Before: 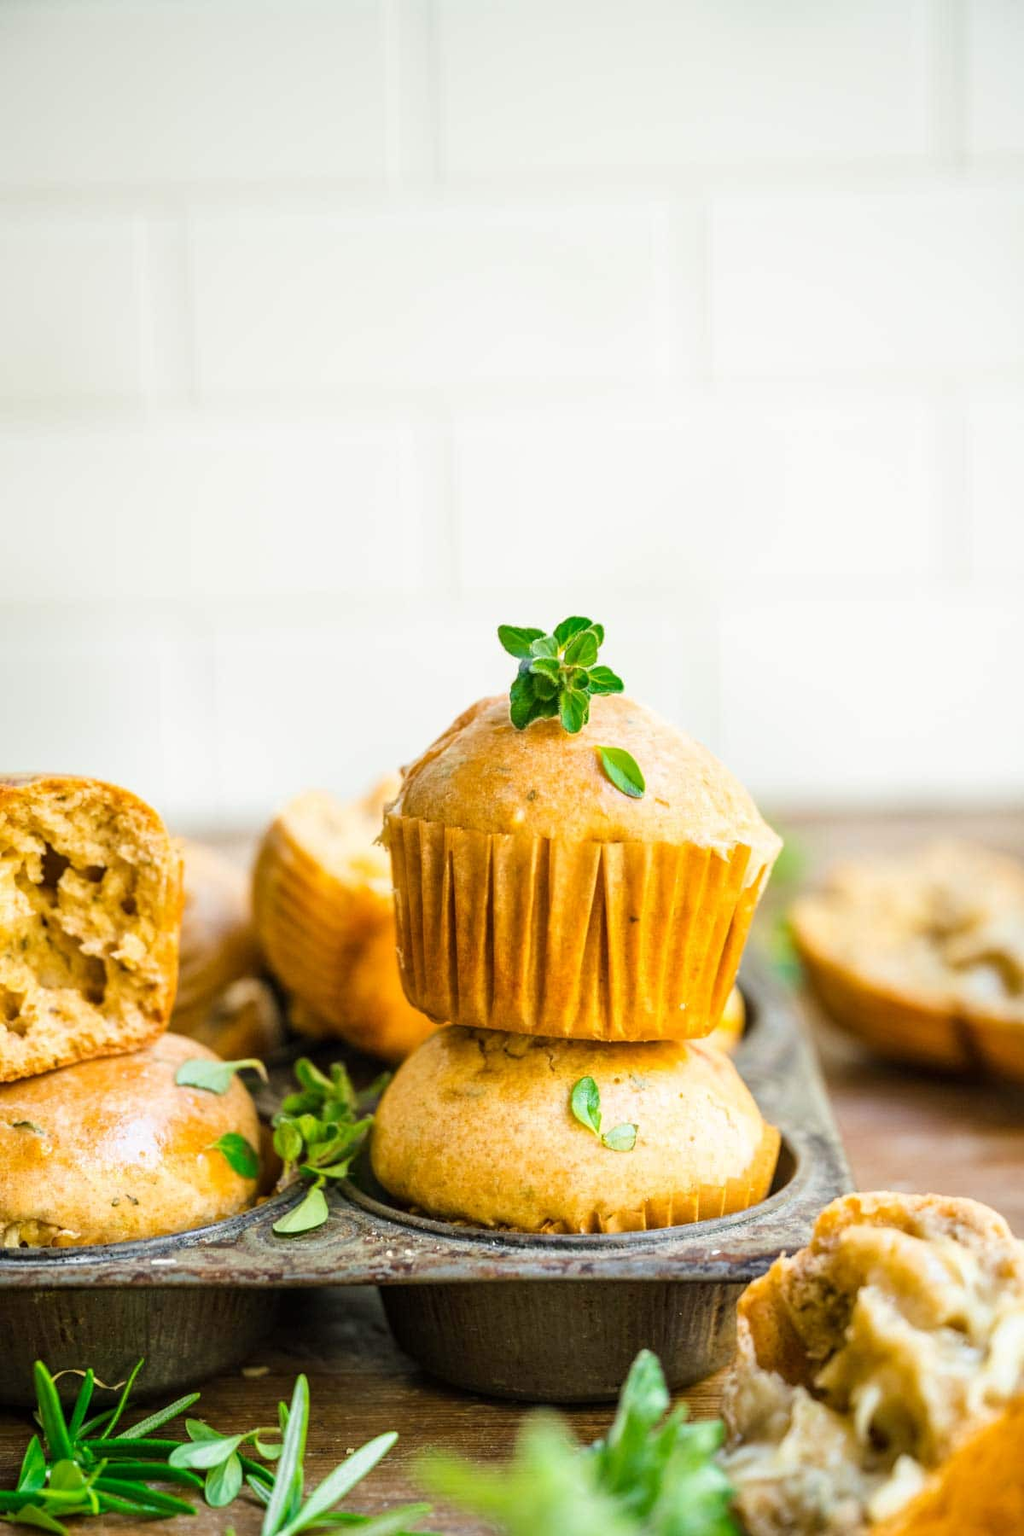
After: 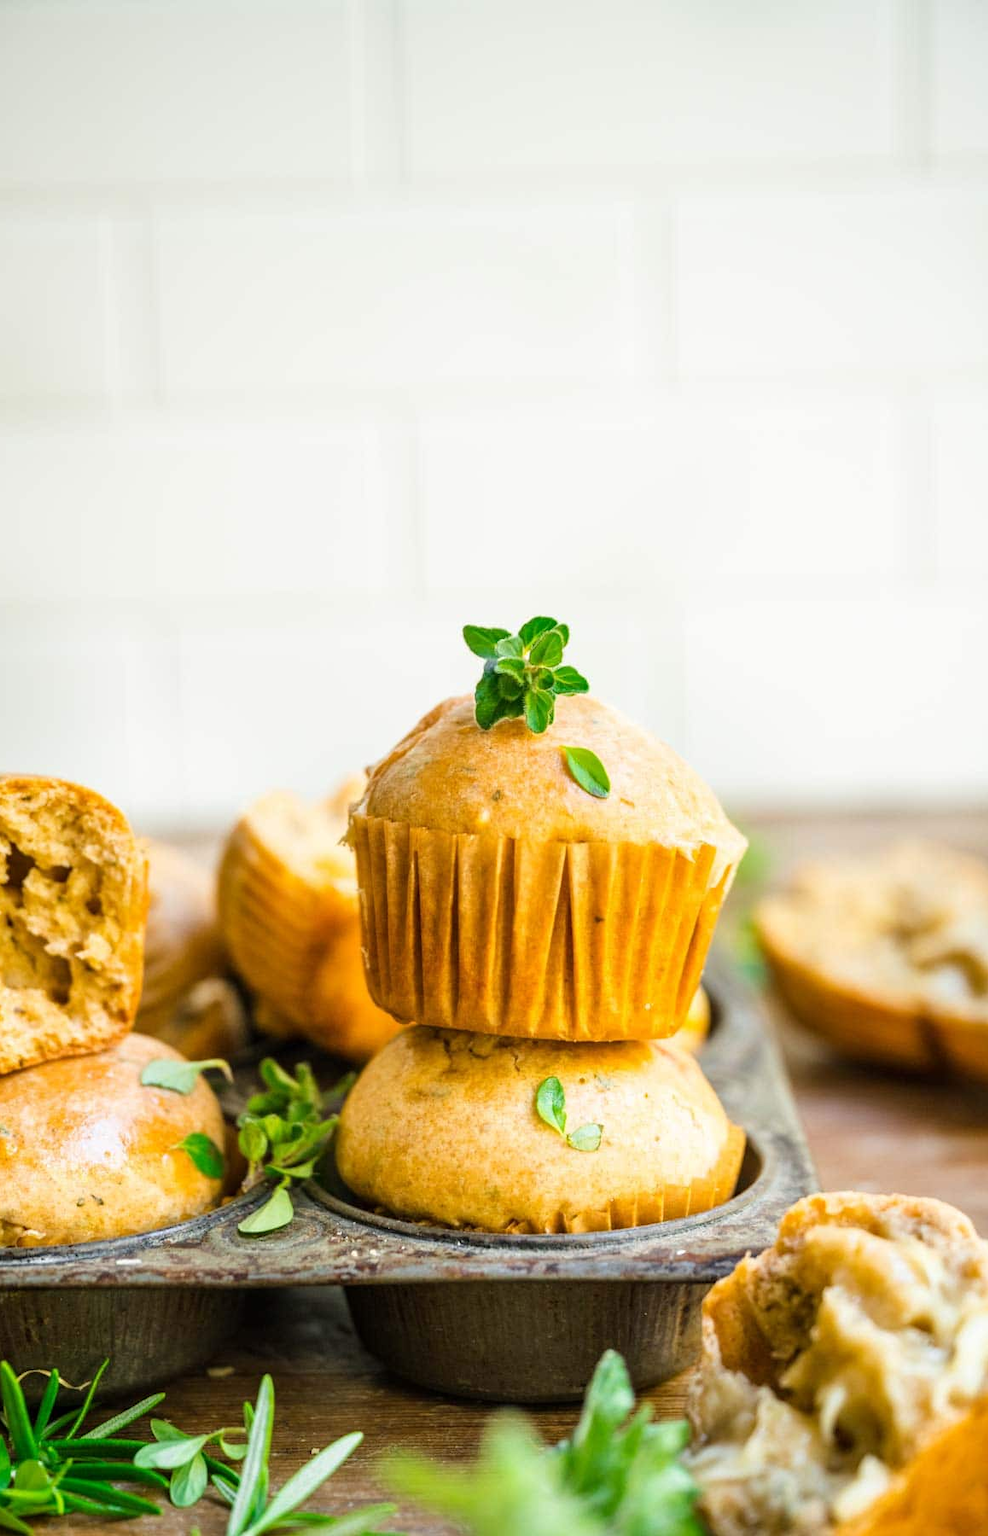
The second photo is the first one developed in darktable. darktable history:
crop and rotate: left 3.46%
